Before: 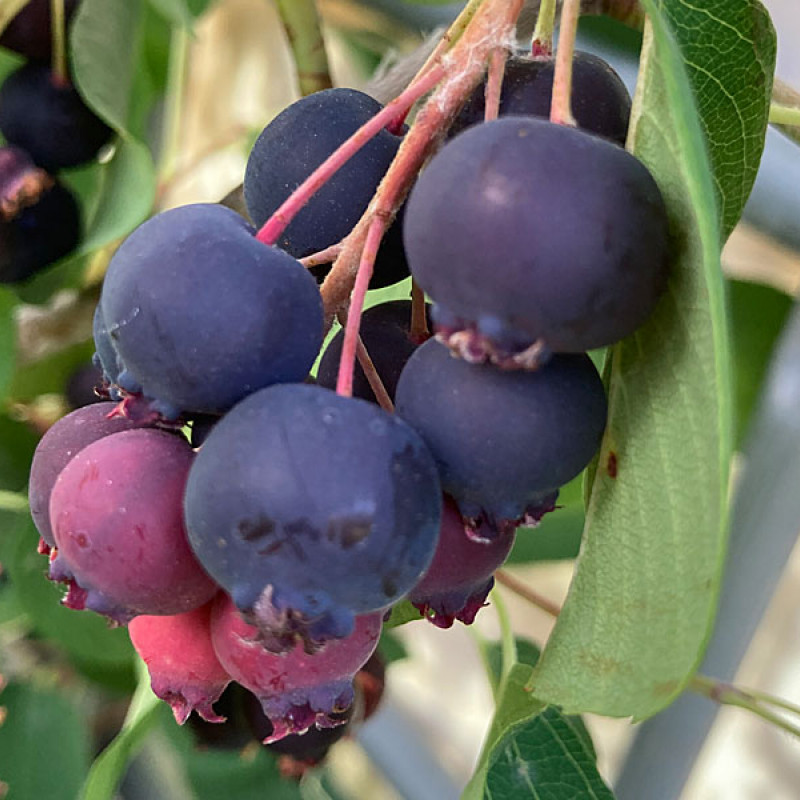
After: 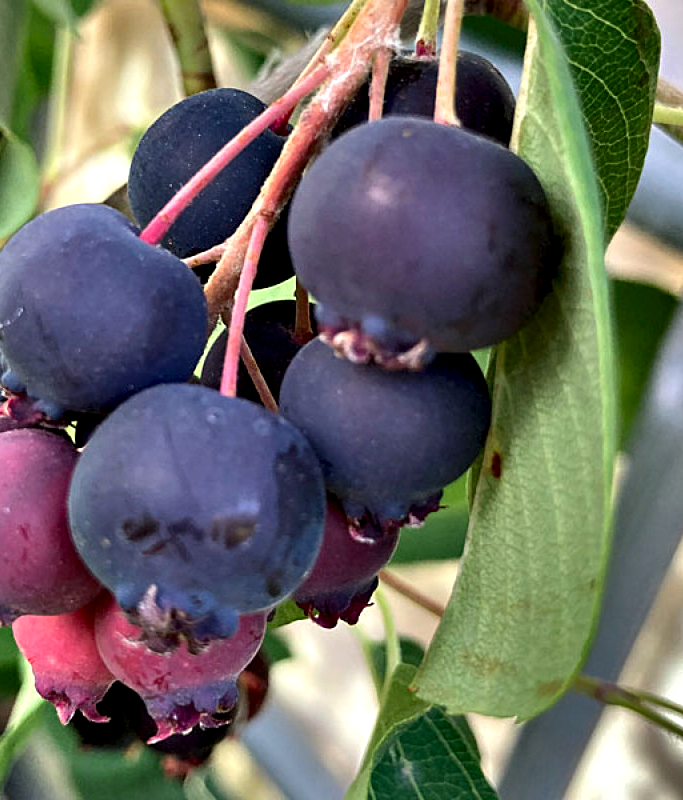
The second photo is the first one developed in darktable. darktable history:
shadows and highlights: shadows 19.49, highlights -85.07, soften with gaussian
crop and rotate: left 14.568%
contrast equalizer: octaves 7, y [[0.6 ×6], [0.55 ×6], [0 ×6], [0 ×6], [0 ×6]]
